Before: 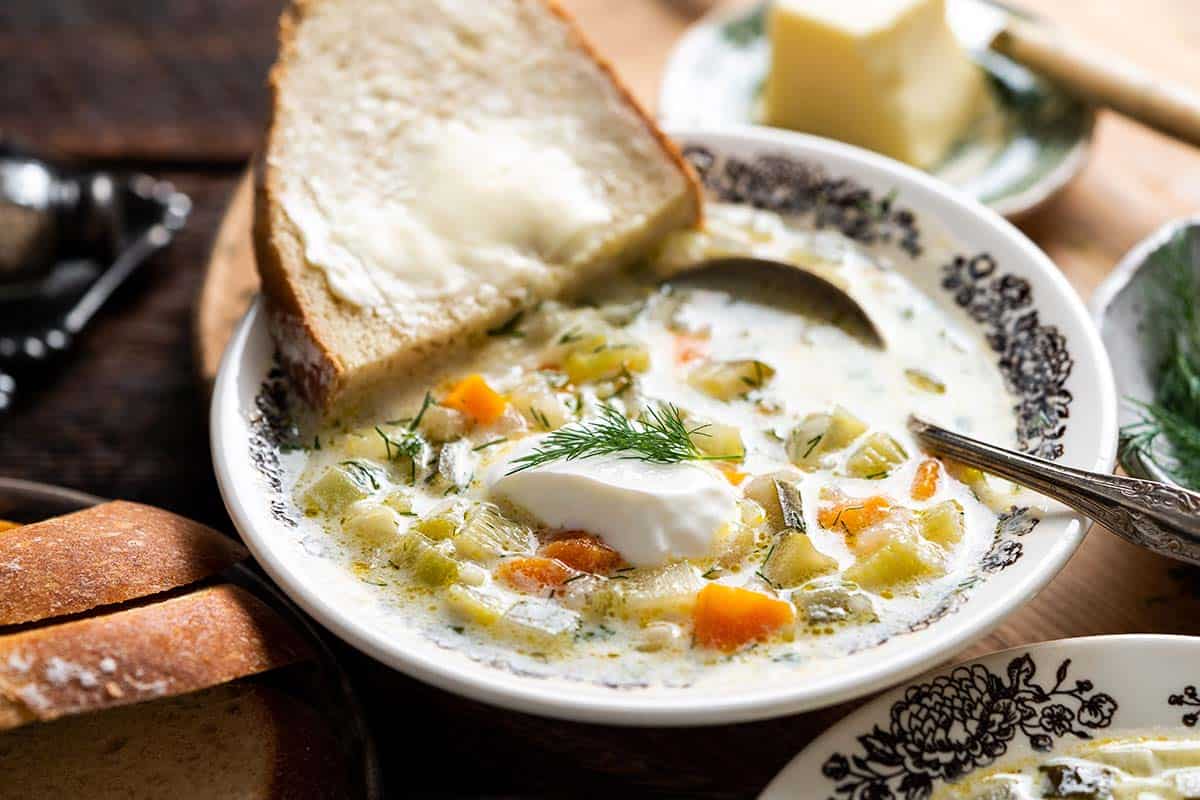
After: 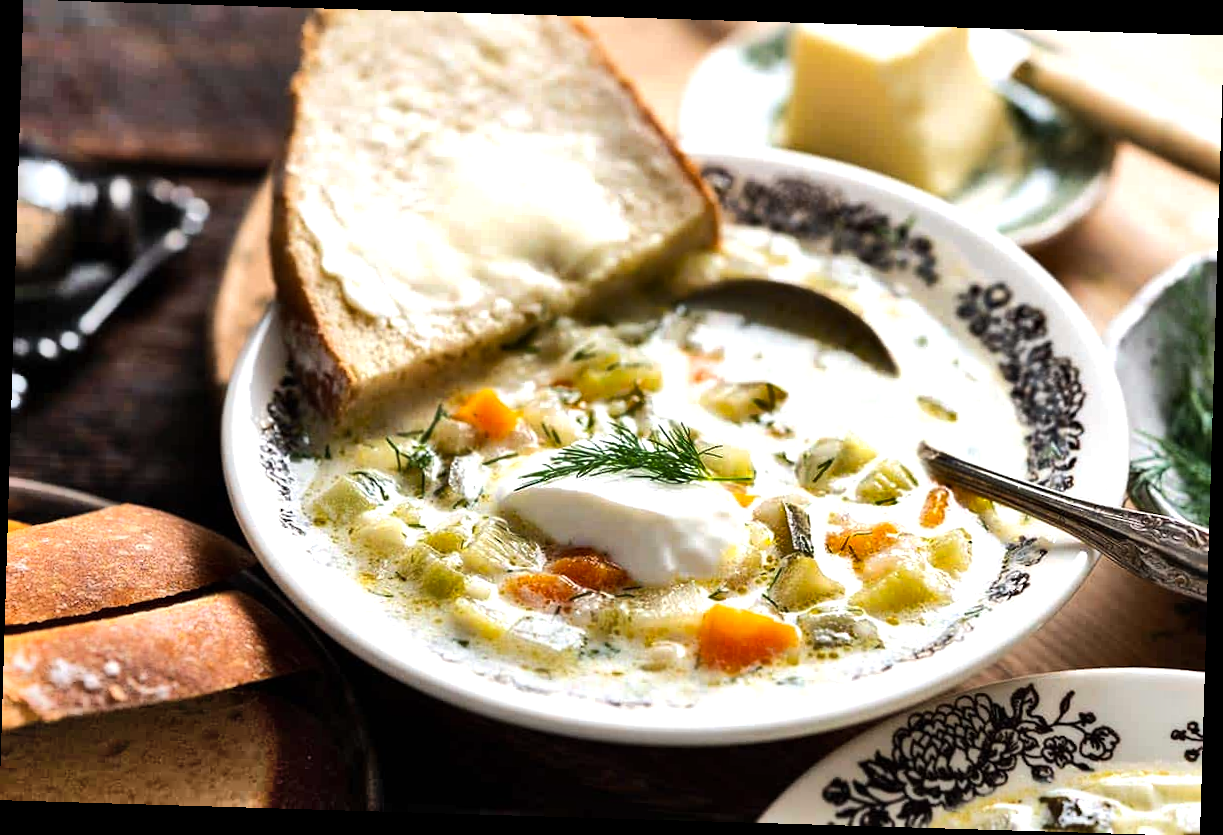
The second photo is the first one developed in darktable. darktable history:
rotate and perspective: rotation 1.72°, automatic cropping off
shadows and highlights: shadows 60, soften with gaussian
tone equalizer: -8 EV -0.417 EV, -7 EV -0.389 EV, -6 EV -0.333 EV, -5 EV -0.222 EV, -3 EV 0.222 EV, -2 EV 0.333 EV, -1 EV 0.389 EV, +0 EV 0.417 EV, edges refinement/feathering 500, mask exposure compensation -1.25 EV, preserve details no
